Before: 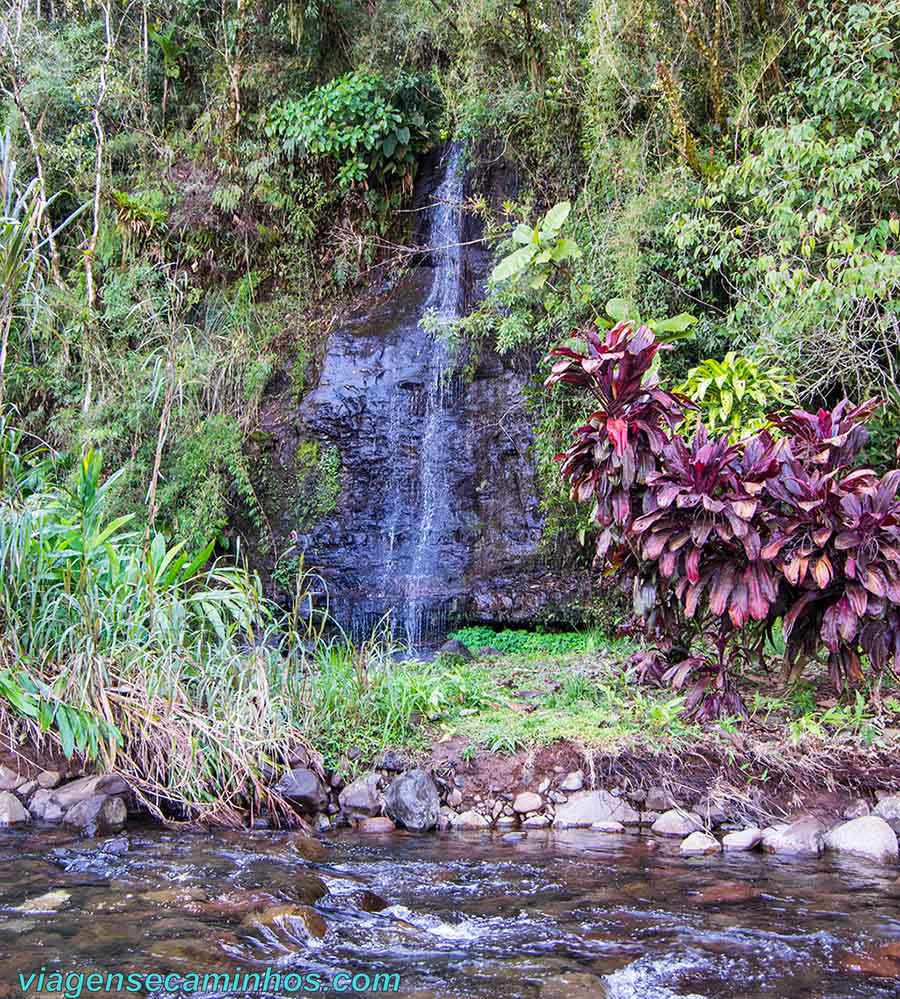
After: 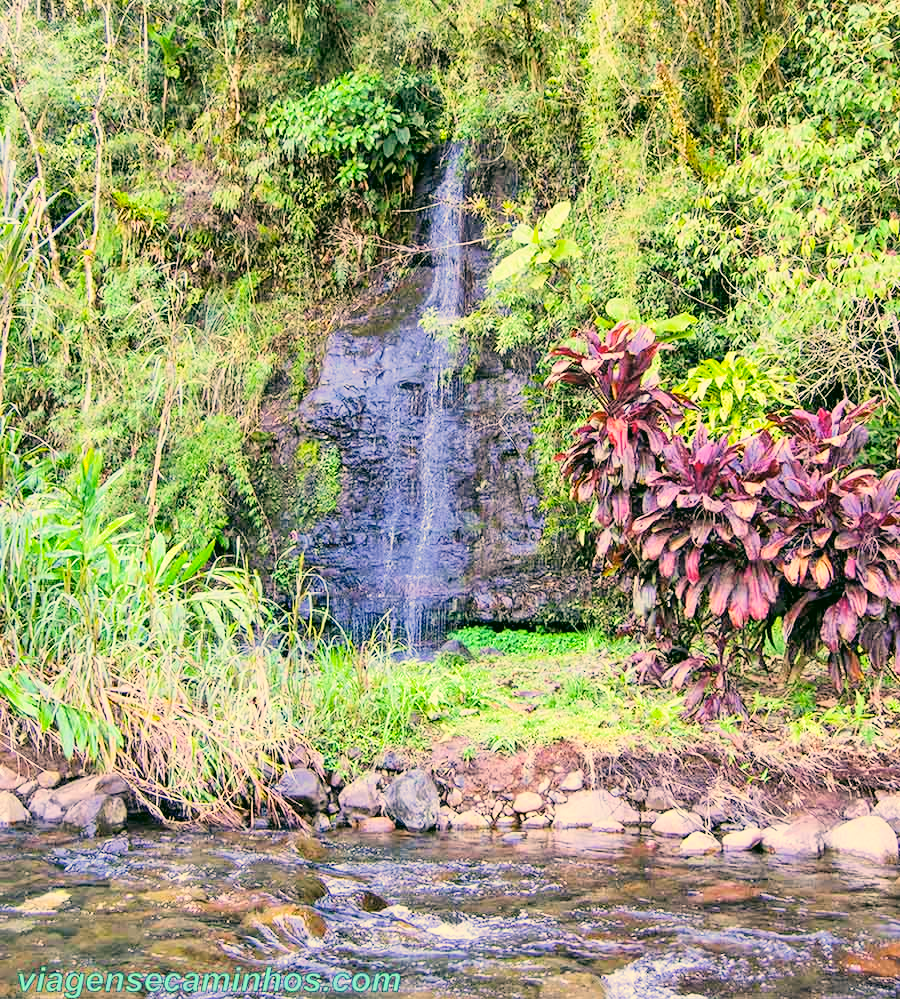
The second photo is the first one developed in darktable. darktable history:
filmic rgb: black relative exposure -7.65 EV, white relative exposure 4.56 EV, hardness 3.61, contrast 0.991, color science v6 (2022)
exposure: black level correction 0, exposure 1.374 EV, compensate exposure bias true, compensate highlight preservation false
color correction: highlights a* 4.69, highlights b* 24.38, shadows a* -15.53, shadows b* 4.03
